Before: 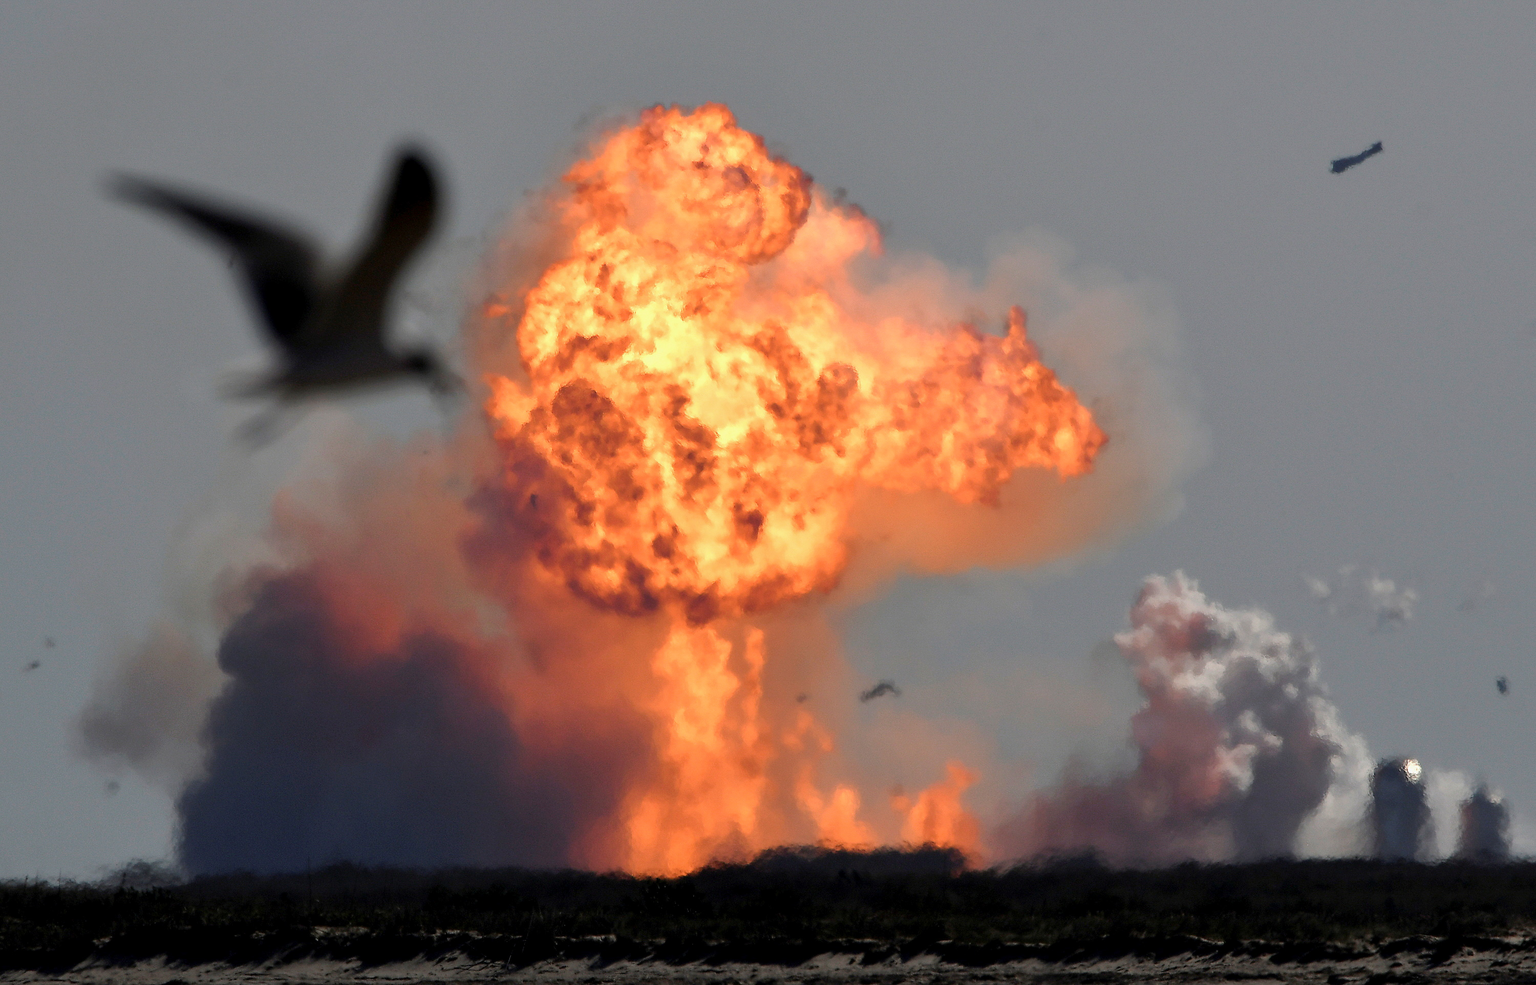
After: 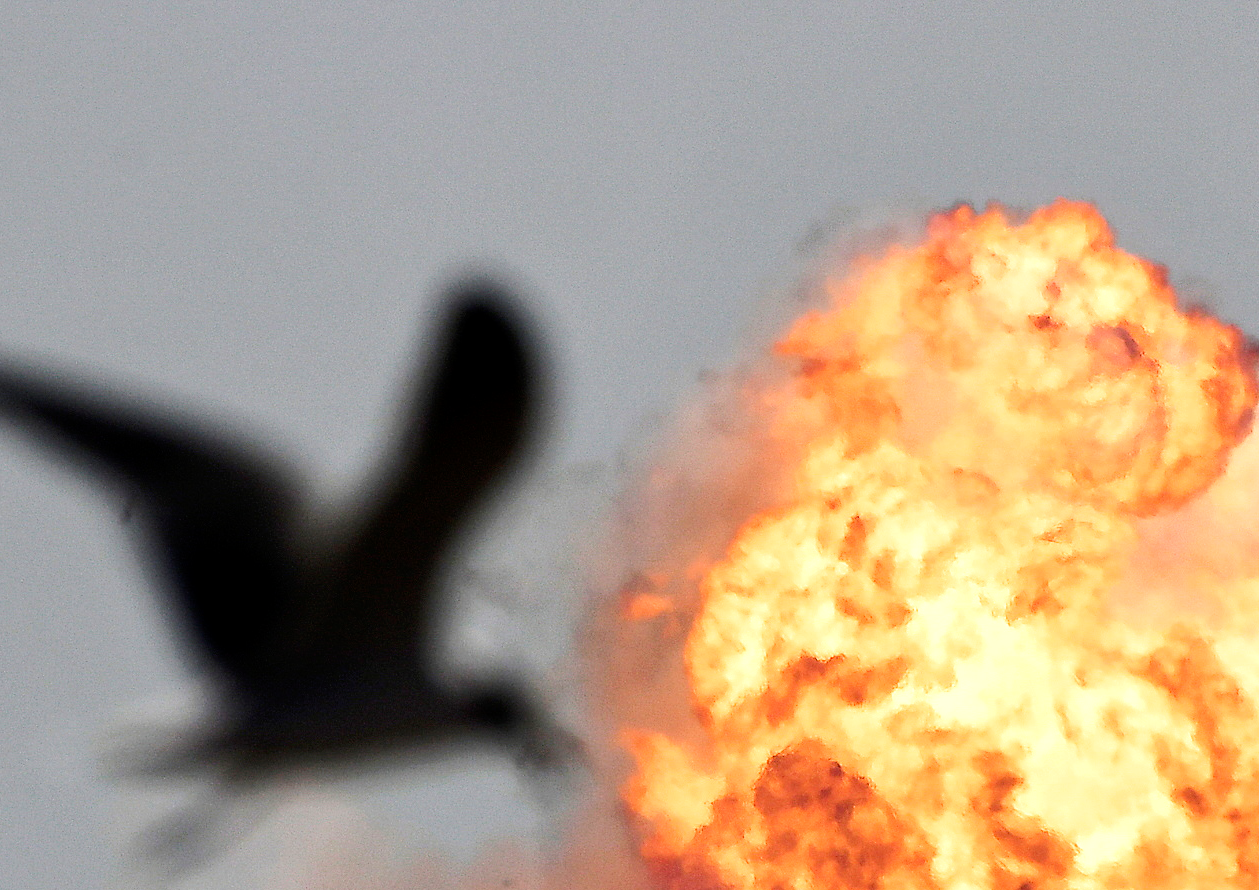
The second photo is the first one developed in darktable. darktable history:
crop and rotate: left 10.817%, top 0.062%, right 47.194%, bottom 53.626%
tone curve: curves: ch0 [(0, 0) (0.004, 0.001) (0.02, 0.008) (0.218, 0.218) (0.664, 0.774) (0.832, 0.914) (1, 1)], preserve colors none
tone equalizer: -8 EV -0.417 EV, -7 EV -0.389 EV, -6 EV -0.333 EV, -5 EV -0.222 EV, -3 EV 0.222 EV, -2 EV 0.333 EV, -1 EV 0.389 EV, +0 EV 0.417 EV, edges refinement/feathering 500, mask exposure compensation -1.57 EV, preserve details no
